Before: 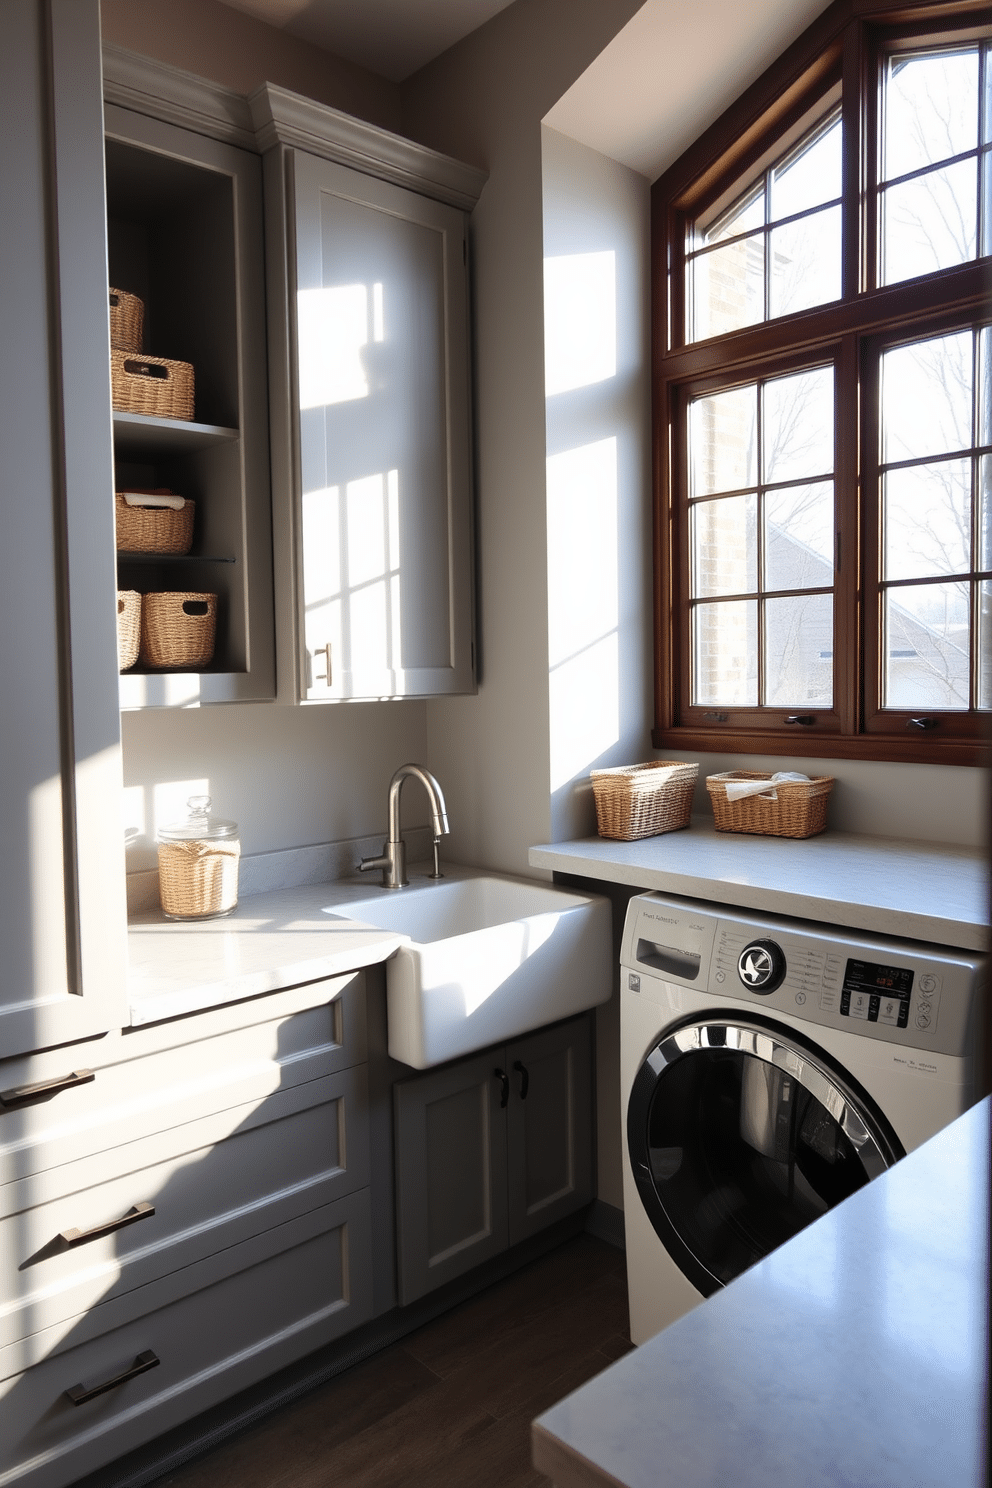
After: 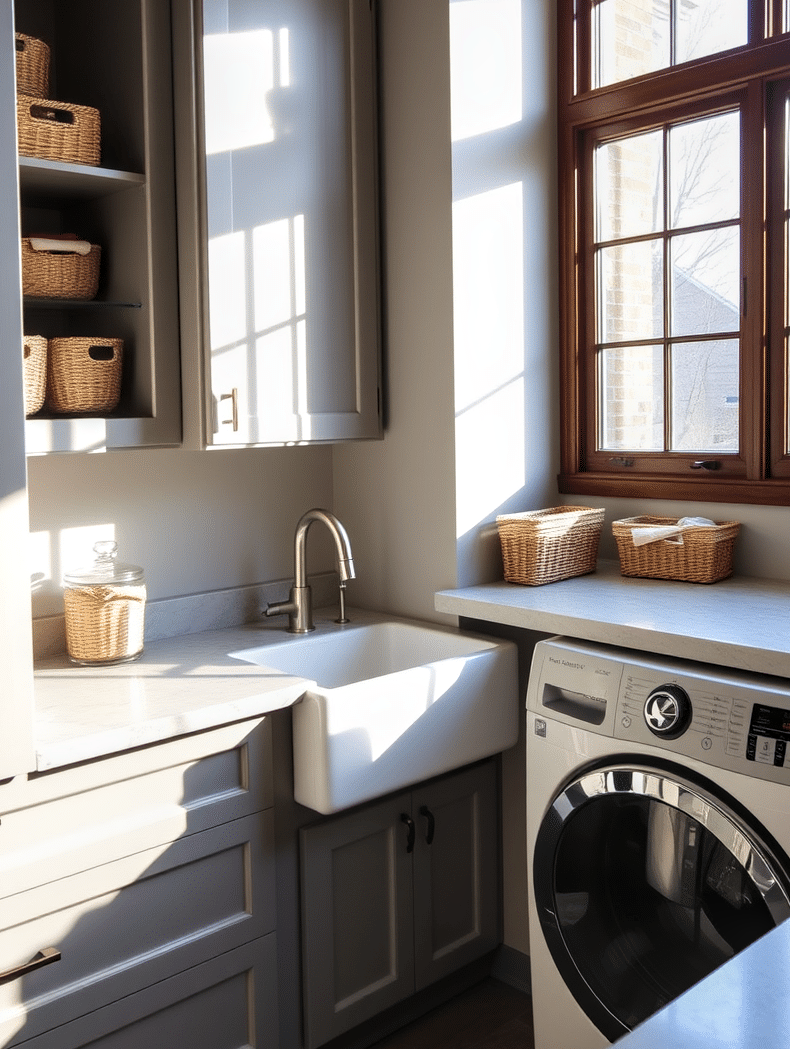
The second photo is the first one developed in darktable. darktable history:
velvia: strength 26.76%
local contrast: on, module defaults
crop: left 9.502%, top 17.162%, right 10.825%, bottom 12.322%
